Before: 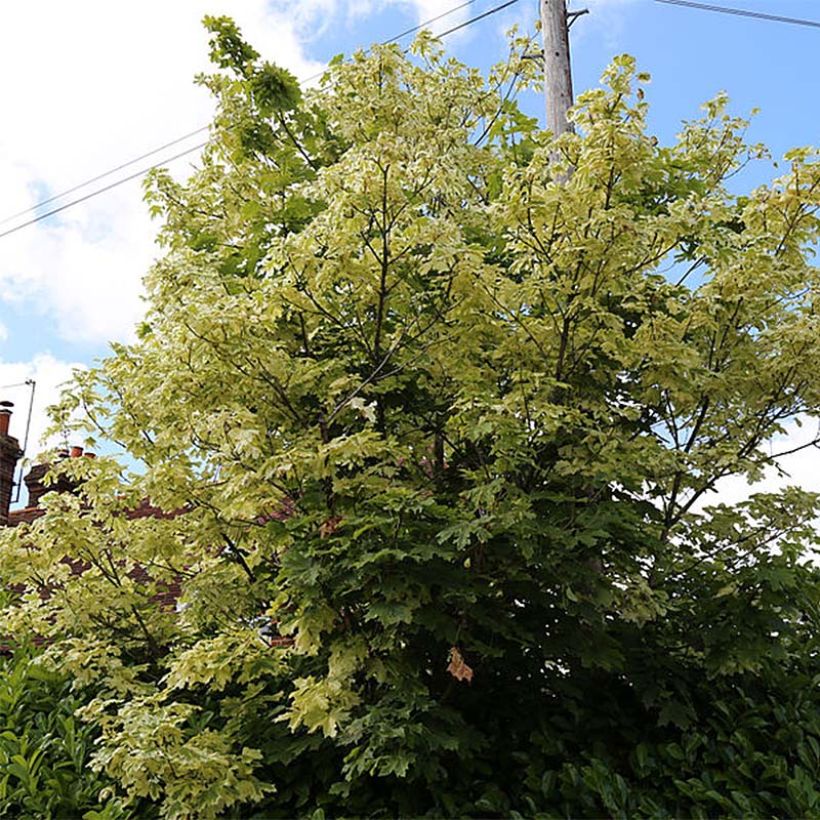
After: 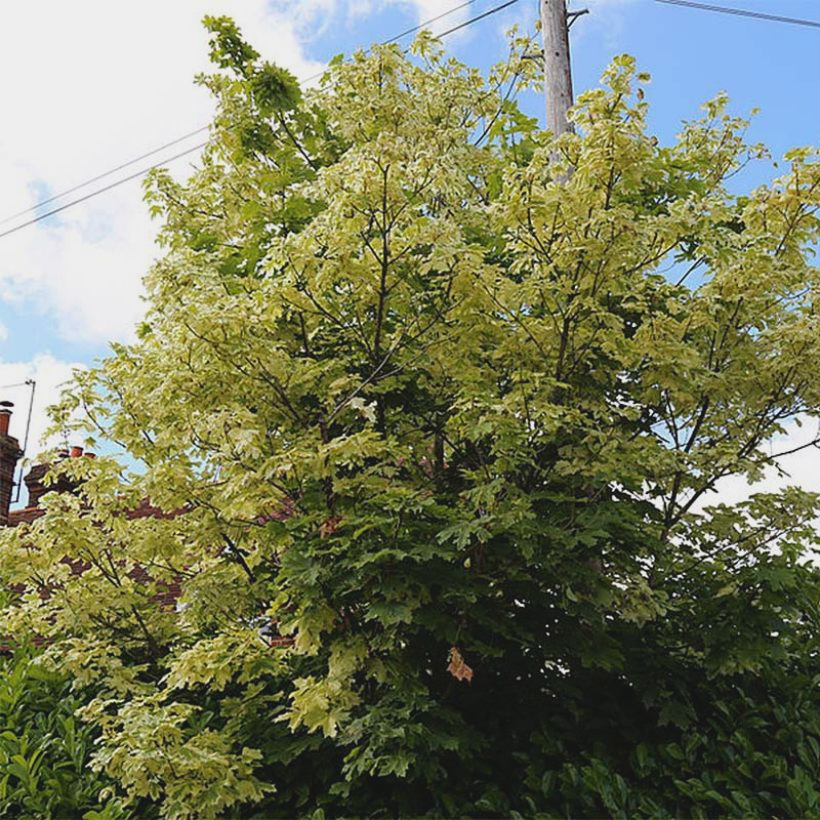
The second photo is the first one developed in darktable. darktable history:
contrast brightness saturation: contrast -0.118
